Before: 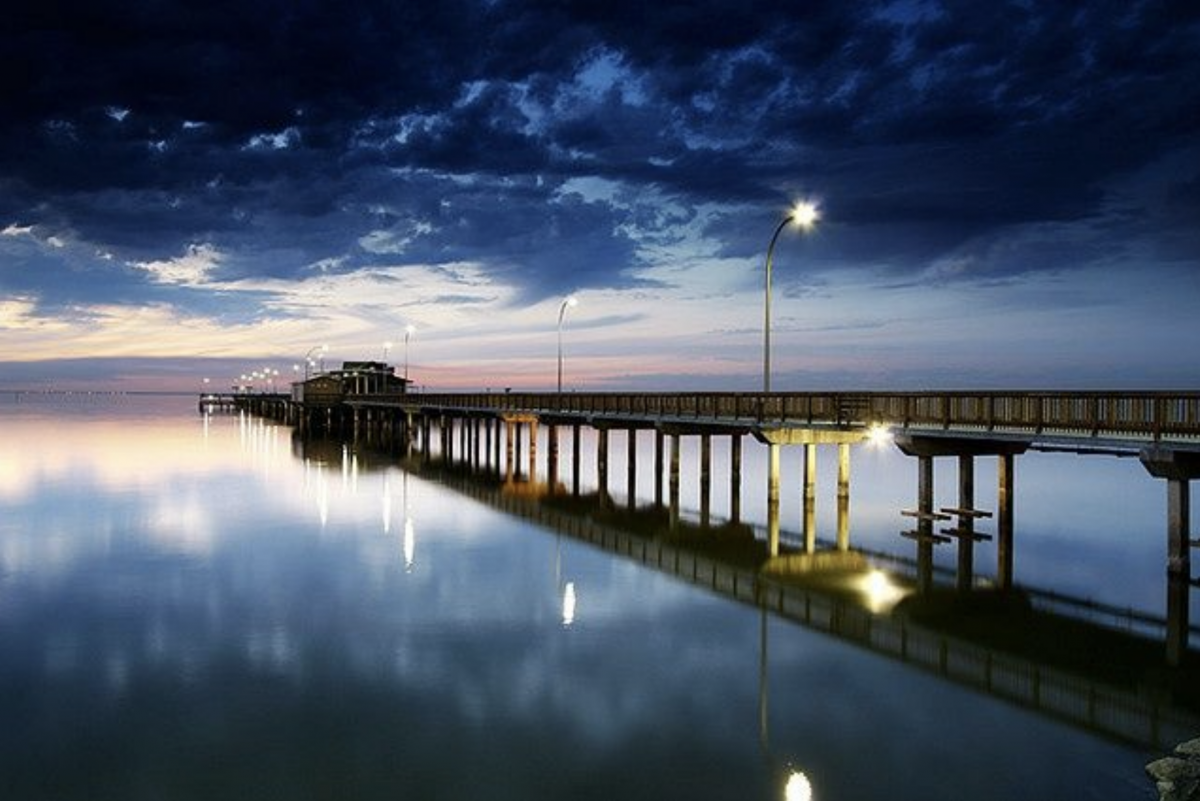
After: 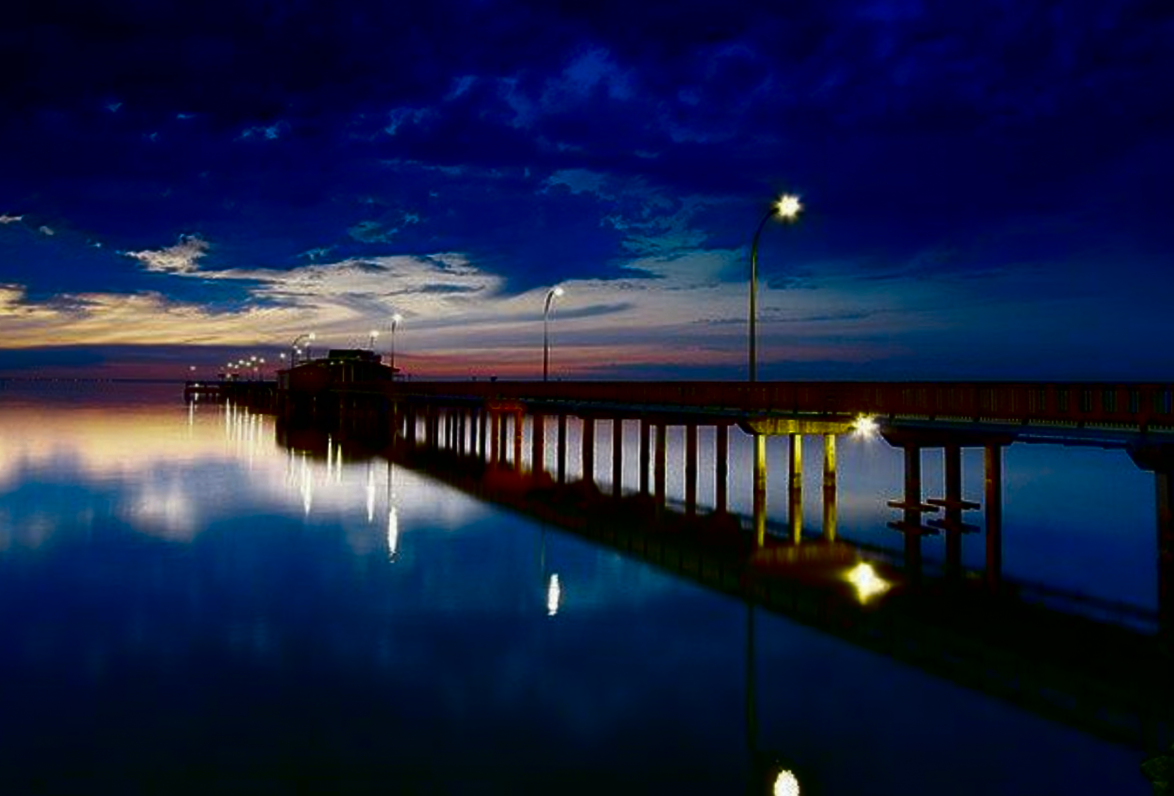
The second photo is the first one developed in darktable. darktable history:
contrast brightness saturation: brightness -1, saturation 1
rotate and perspective: rotation 0.226°, lens shift (vertical) -0.042, crop left 0.023, crop right 0.982, crop top 0.006, crop bottom 0.994
